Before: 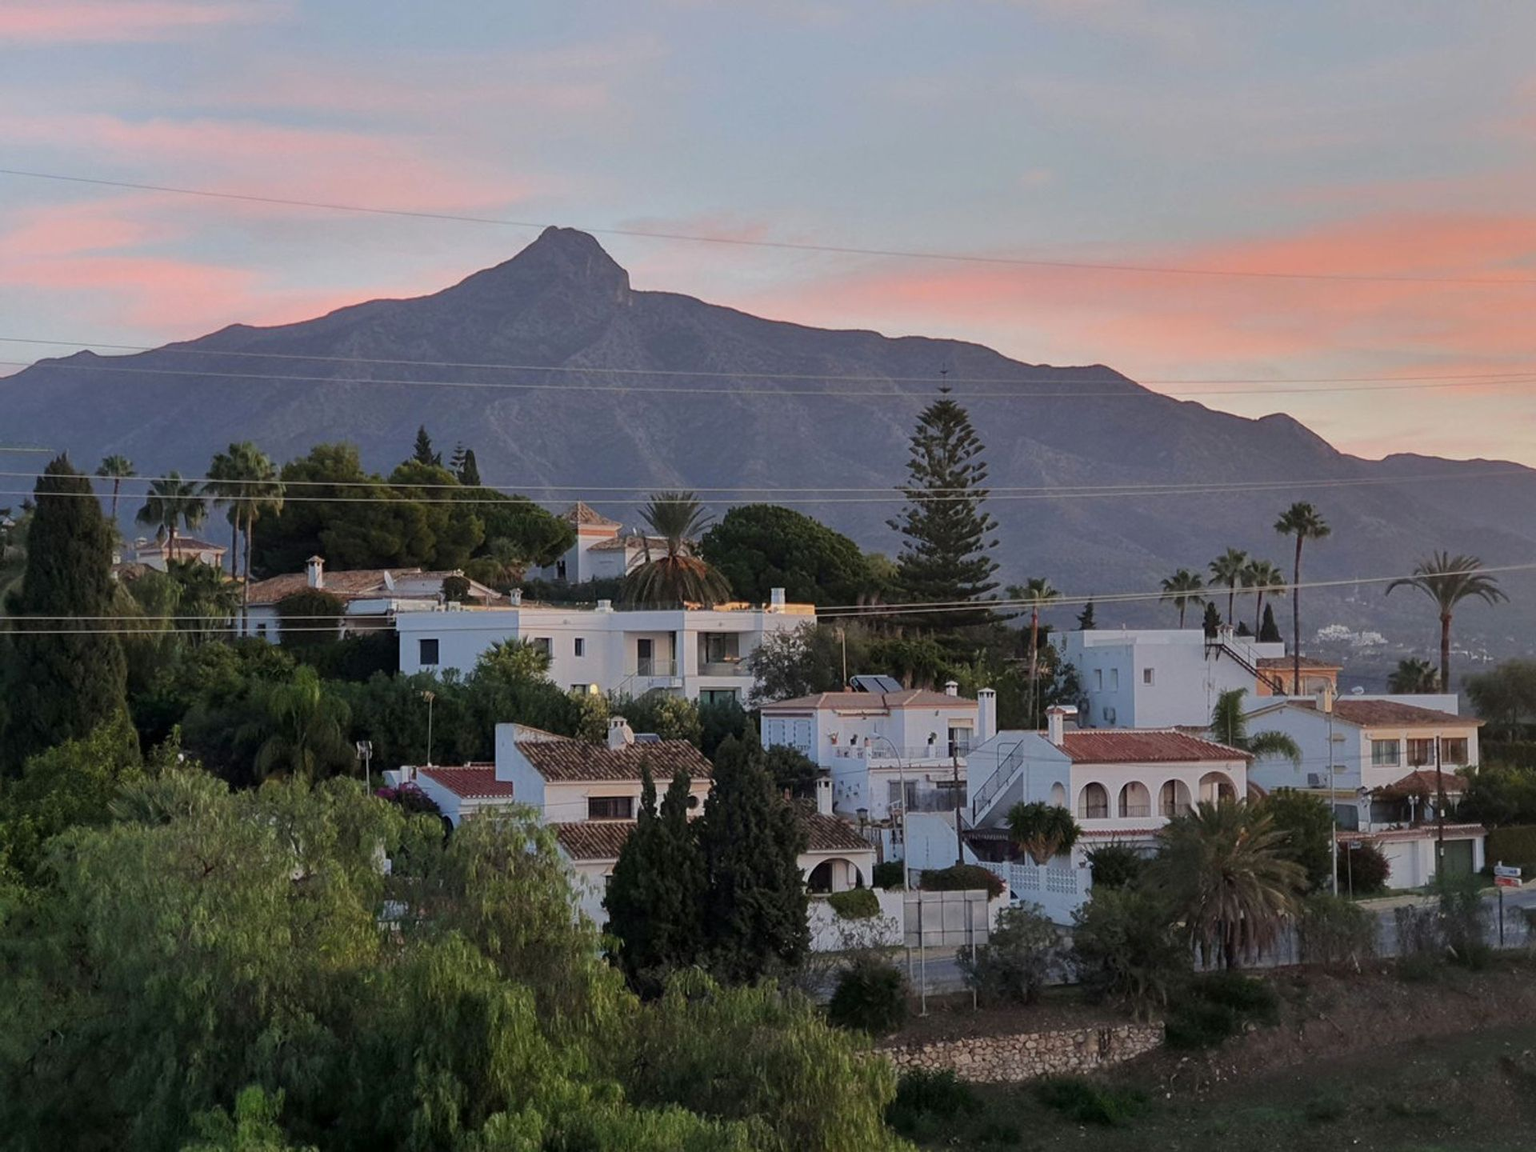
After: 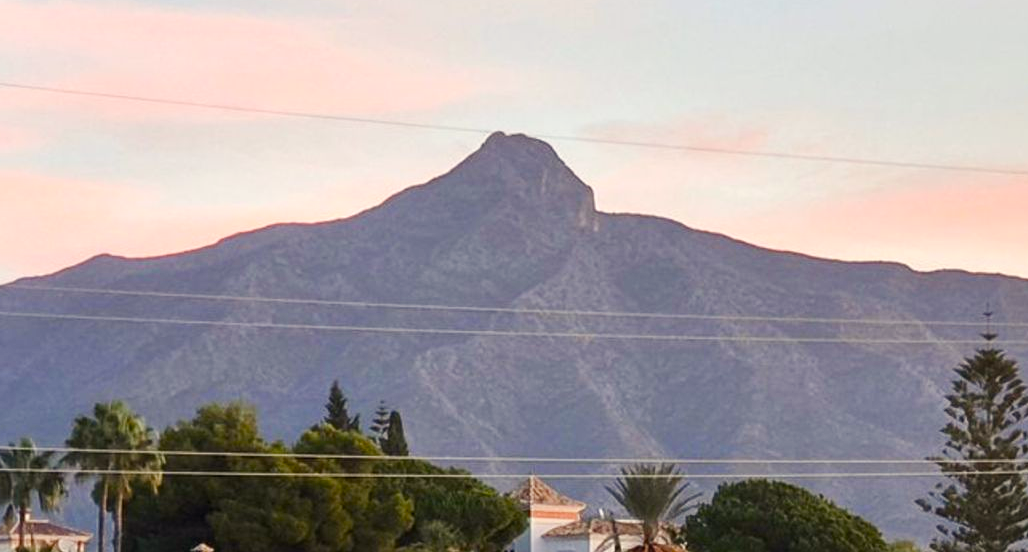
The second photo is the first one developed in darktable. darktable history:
exposure: black level correction 0, exposure 0.685 EV, compensate highlight preservation false
crop: left 10.038%, top 10.502%, right 36.397%, bottom 51.103%
shadows and highlights: radius 334.11, shadows 63.44, highlights 6.27, compress 87.32%, soften with gaussian
contrast brightness saturation: contrast 0.152, brightness 0.041
color balance rgb: power › chroma 0.665%, power › hue 60°, highlights gain › chroma 3.007%, highlights gain › hue 77.13°, perceptual saturation grading › global saturation 0.122%, perceptual saturation grading › highlights -17.935%, perceptual saturation grading › mid-tones 33.385%, perceptual saturation grading › shadows 50.464%
